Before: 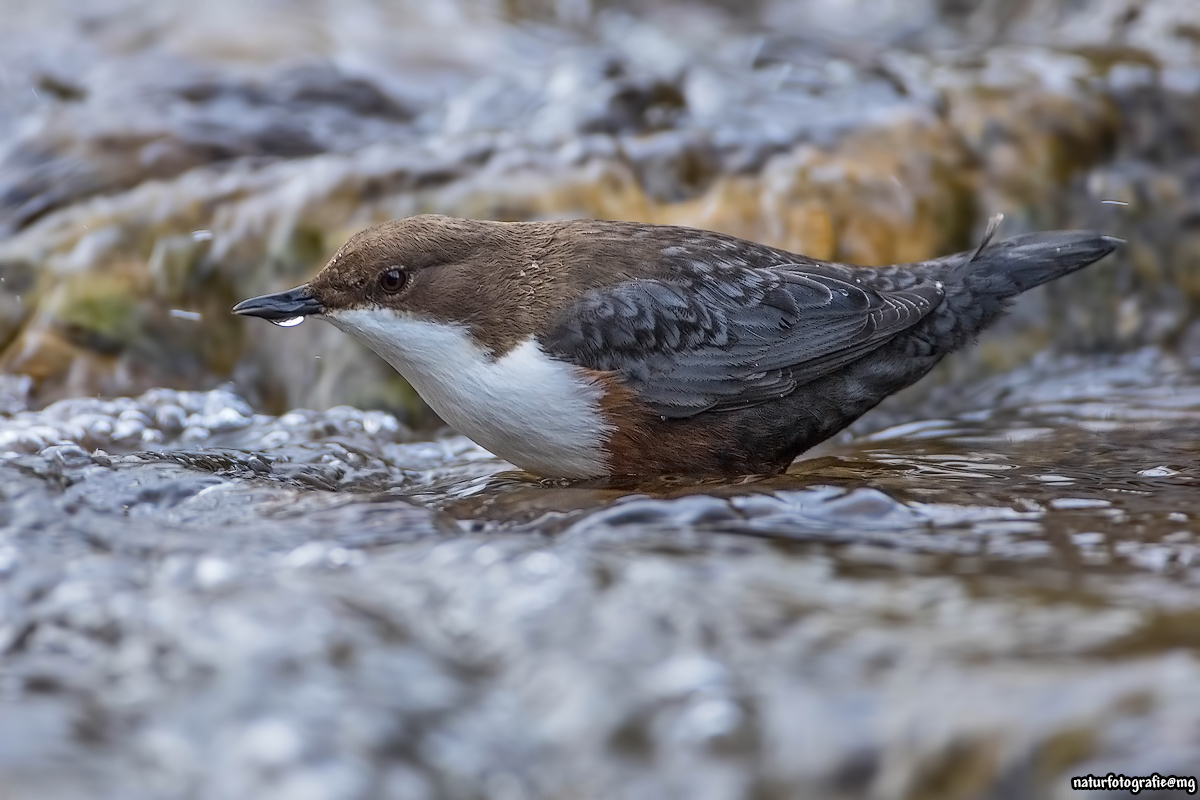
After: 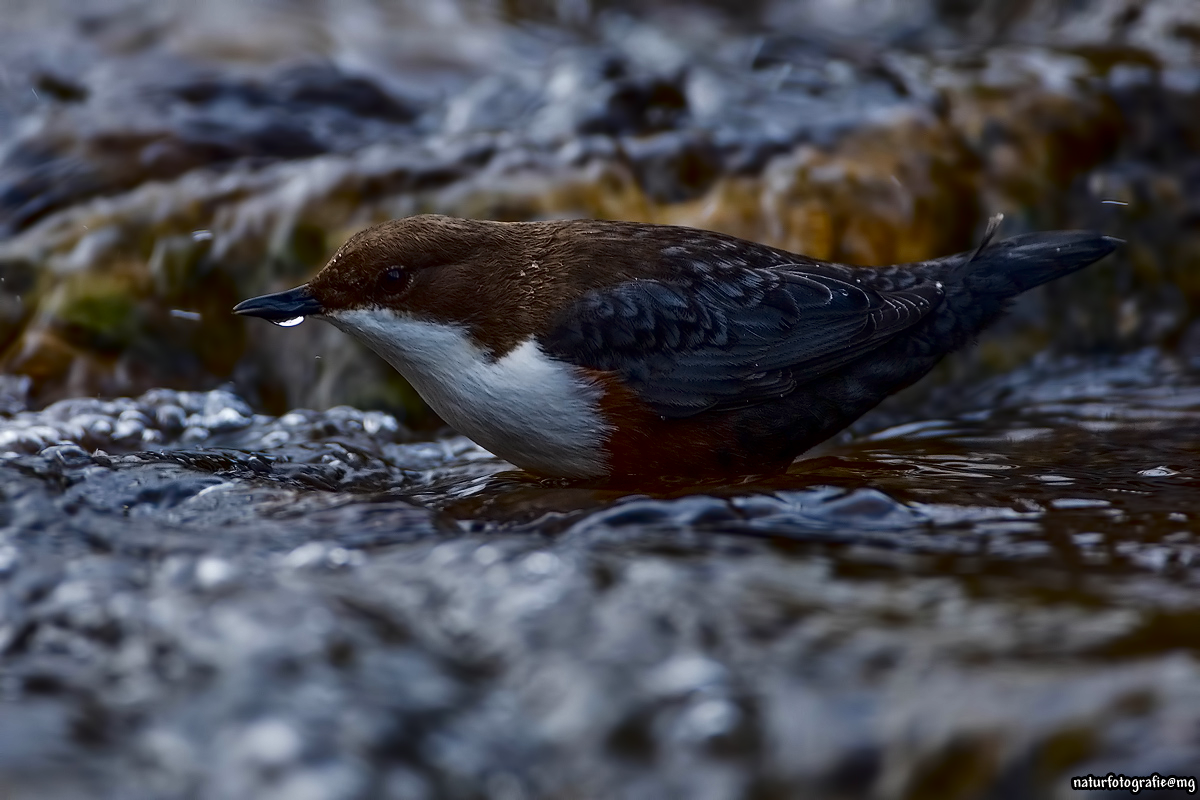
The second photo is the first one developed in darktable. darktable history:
contrast brightness saturation: contrast 0.094, brightness -0.587, saturation 0.172
